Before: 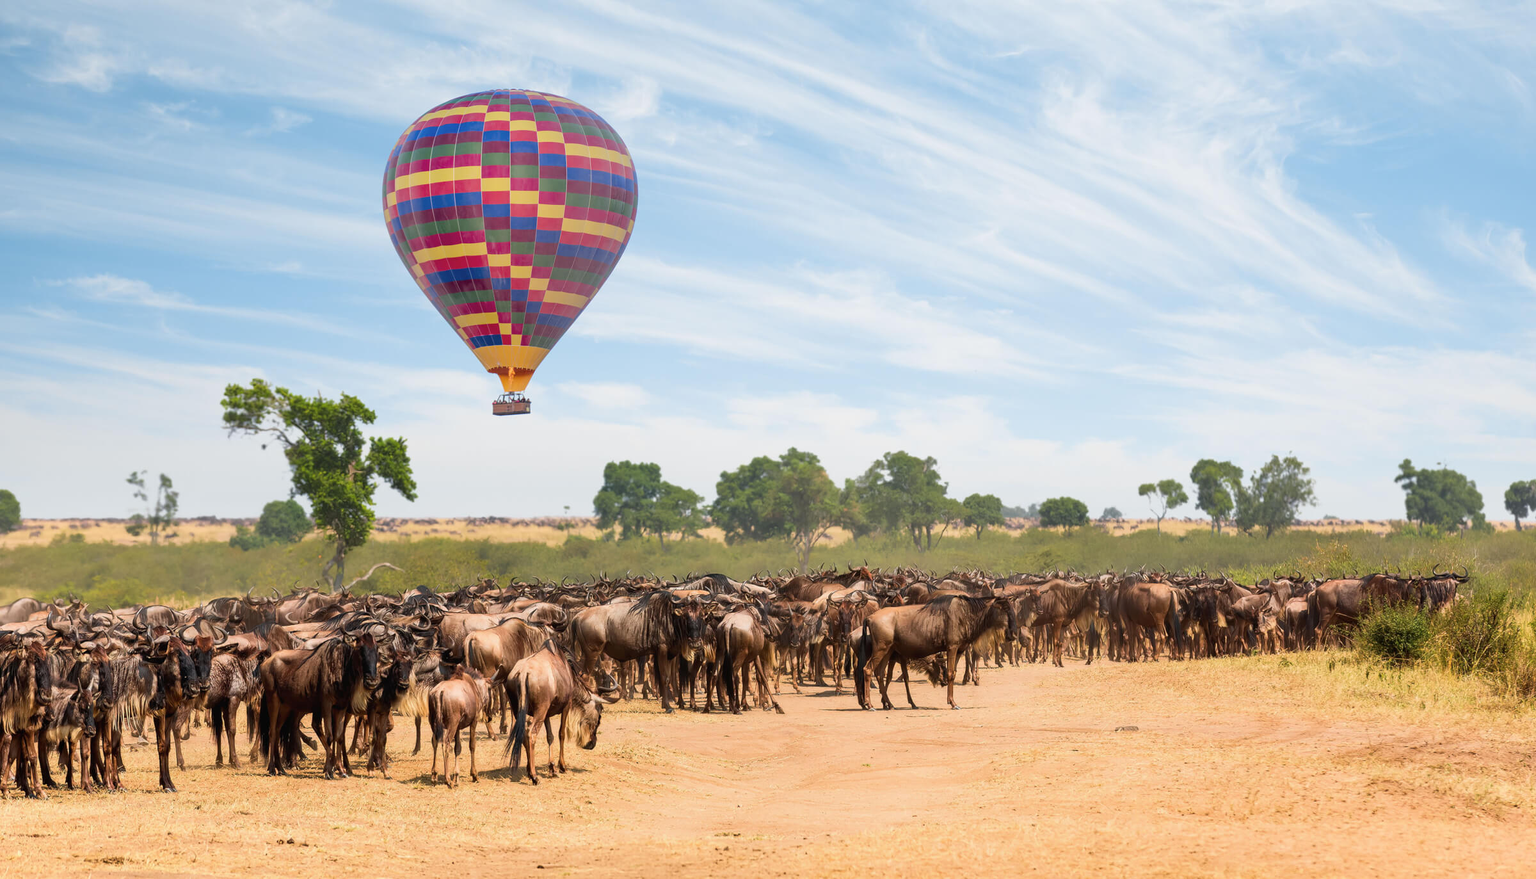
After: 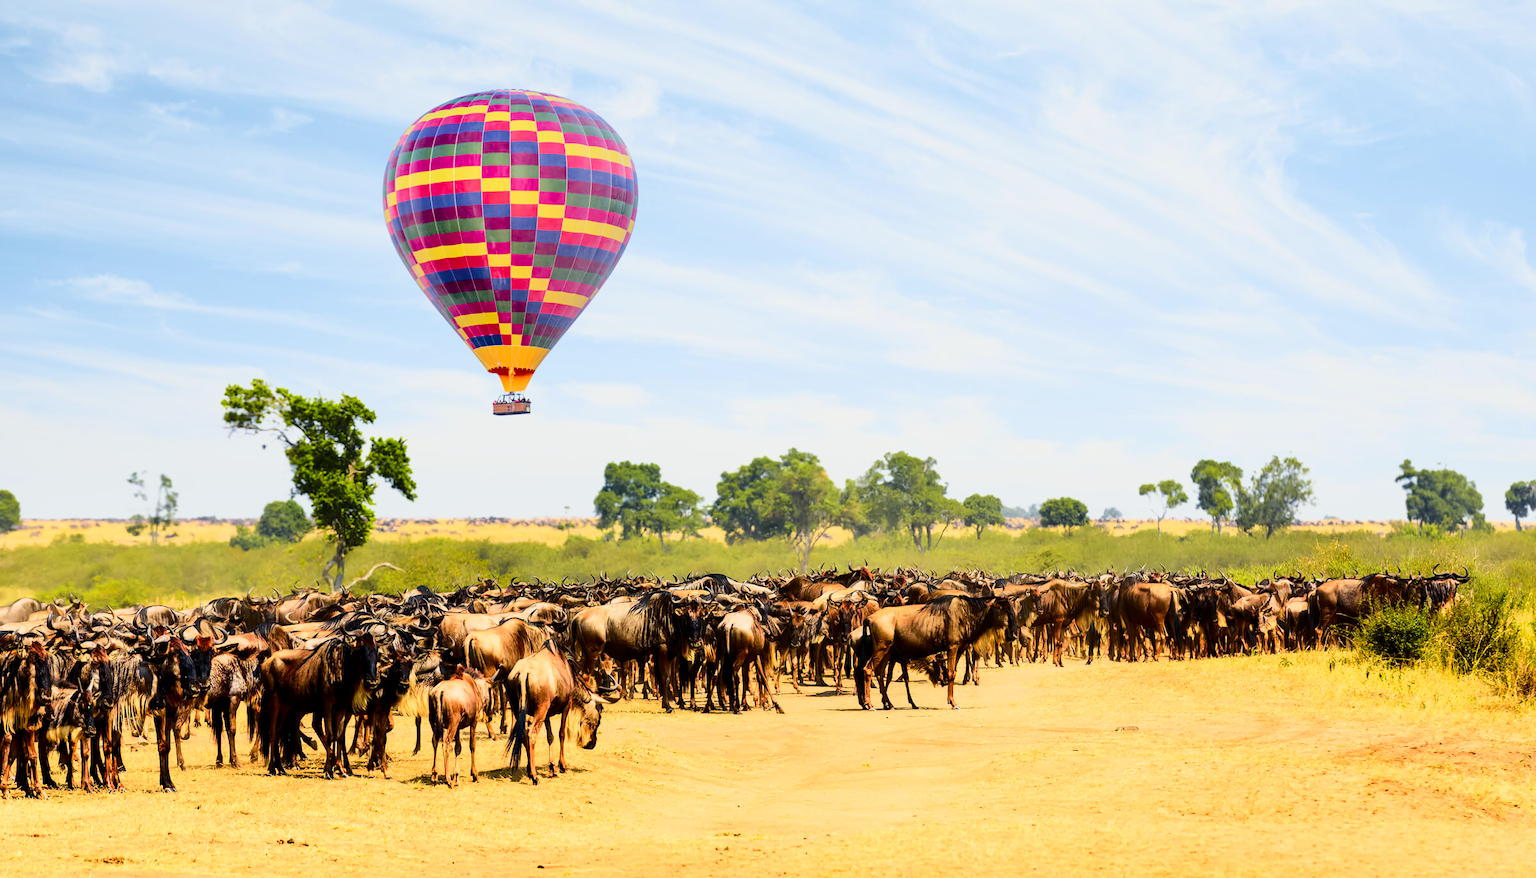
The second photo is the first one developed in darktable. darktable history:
color calibration: x 0.372, y 0.386, temperature 4283.97 K
color correction: highlights a* 1.39, highlights b* 17.83
tone equalizer: -8 EV -0.417 EV, -7 EV -0.389 EV, -6 EV -0.333 EV, -5 EV -0.222 EV, -3 EV 0.222 EV, -2 EV 0.333 EV, -1 EV 0.389 EV, +0 EV 0.417 EV, edges refinement/feathering 500, mask exposure compensation -1.25 EV, preserve details no
filmic rgb: black relative exposure -7.65 EV, white relative exposure 4.56 EV, hardness 3.61, contrast 1.05
tone curve: curves: ch0 [(0, 0) (0.074, 0.04) (0.157, 0.1) (0.472, 0.515) (0.635, 0.731) (0.768, 0.878) (0.899, 0.969) (1, 1)]; ch1 [(0, 0) (0.08, 0.08) (0.3, 0.3) (0.5, 0.5) (0.539, 0.558) (0.586, 0.658) (0.69, 0.787) (0.92, 0.92) (1, 1)]; ch2 [(0, 0) (0.08, 0.08) (0.3, 0.3) (0.5, 0.5) (0.543, 0.597) (0.597, 0.679) (0.92, 0.92) (1, 1)], color space Lab, independent channels, preserve colors none
